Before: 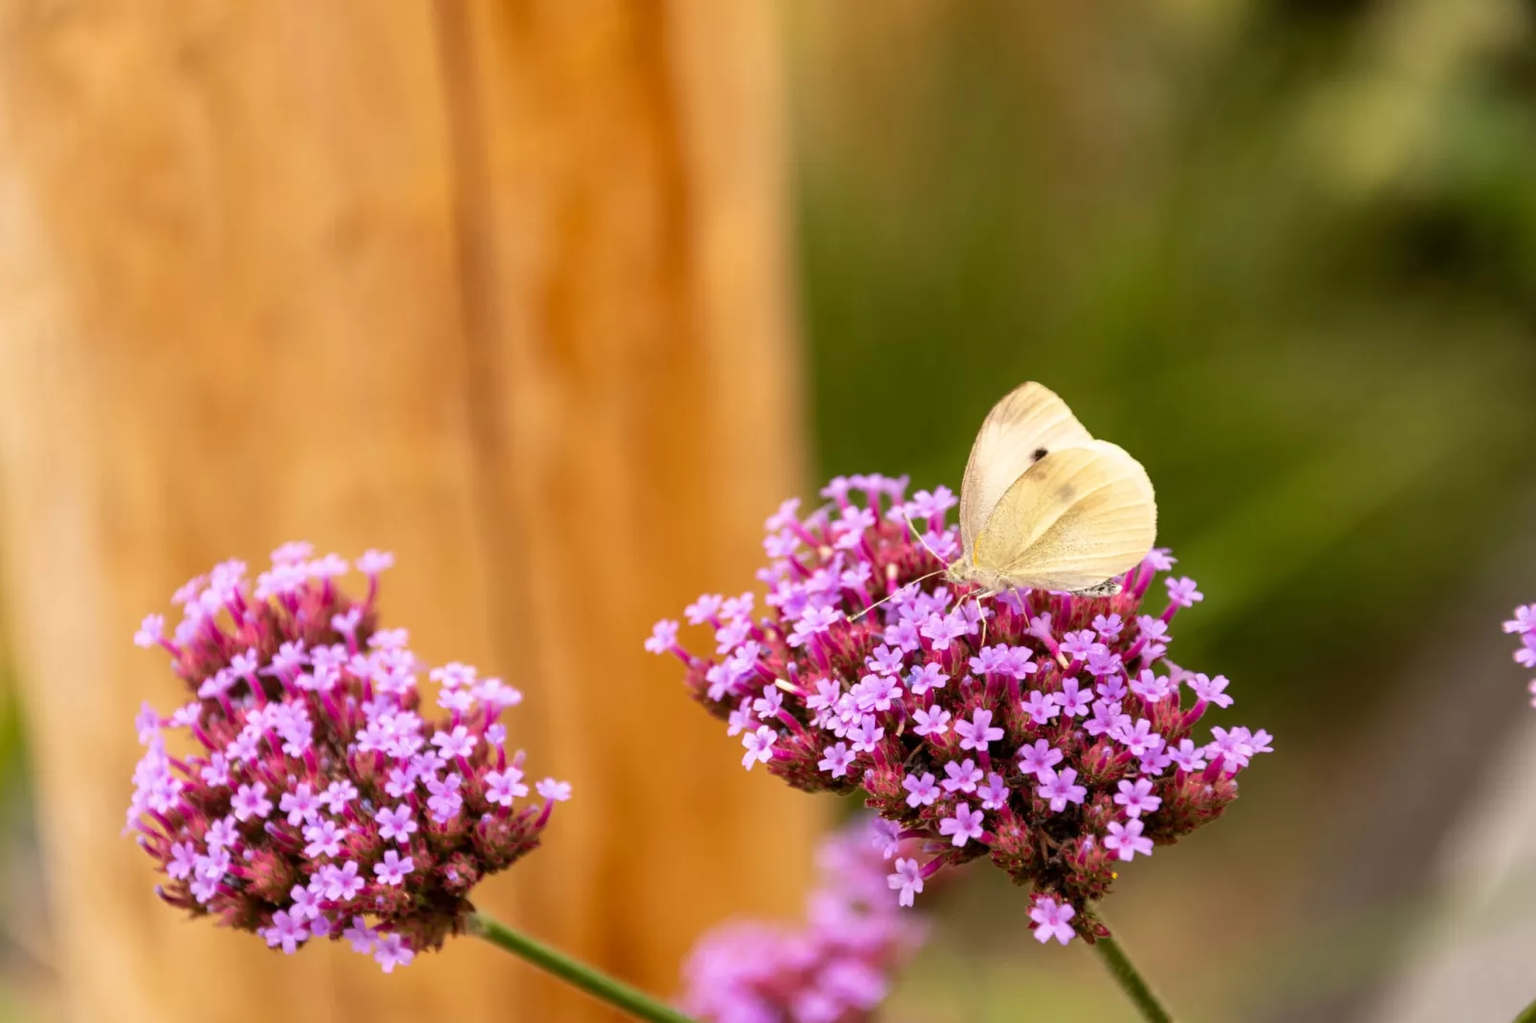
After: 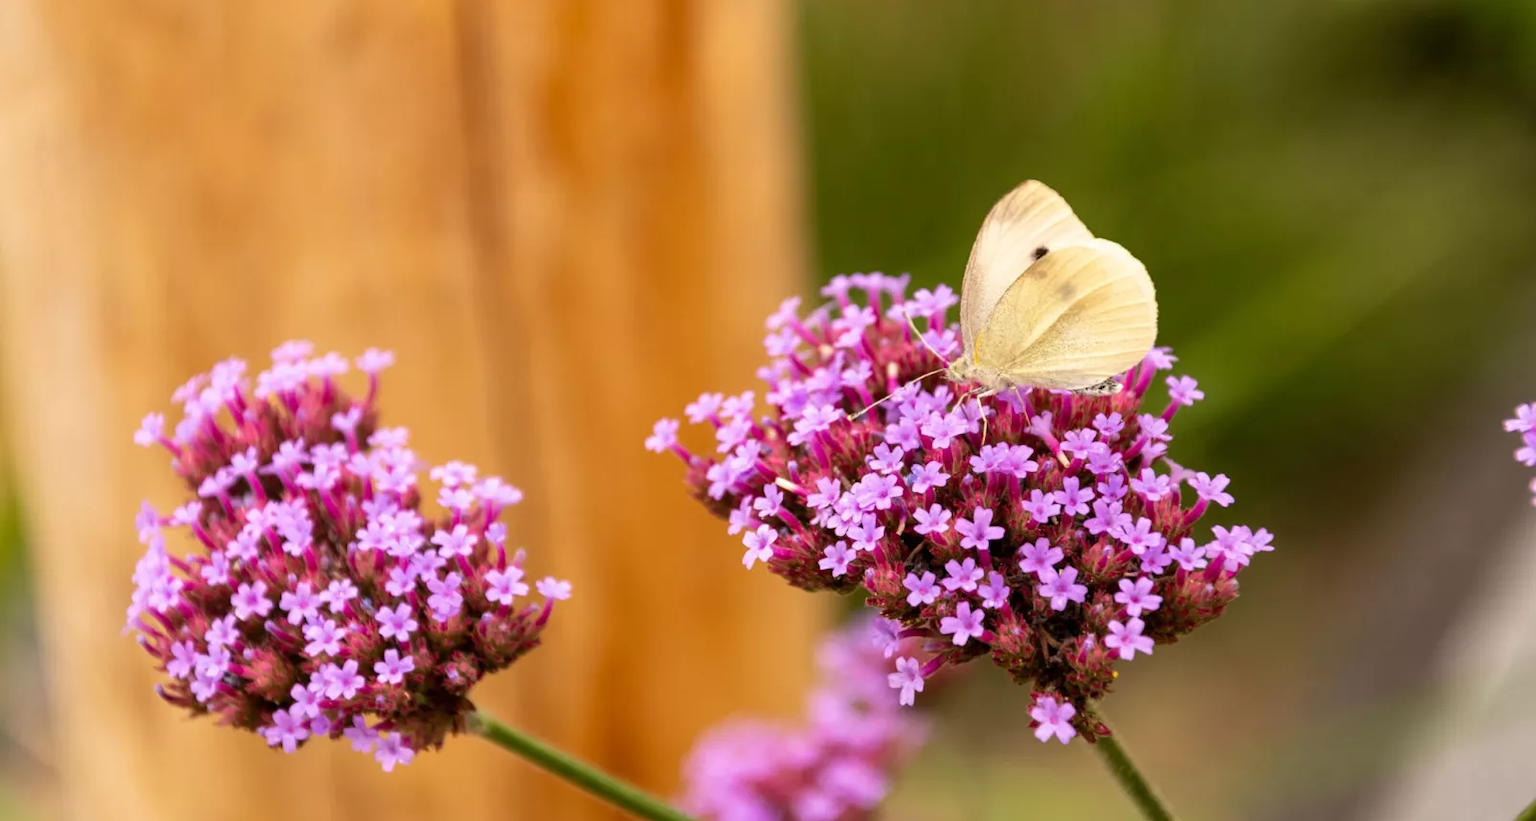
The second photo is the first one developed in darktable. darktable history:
crop and rotate: top 19.724%
